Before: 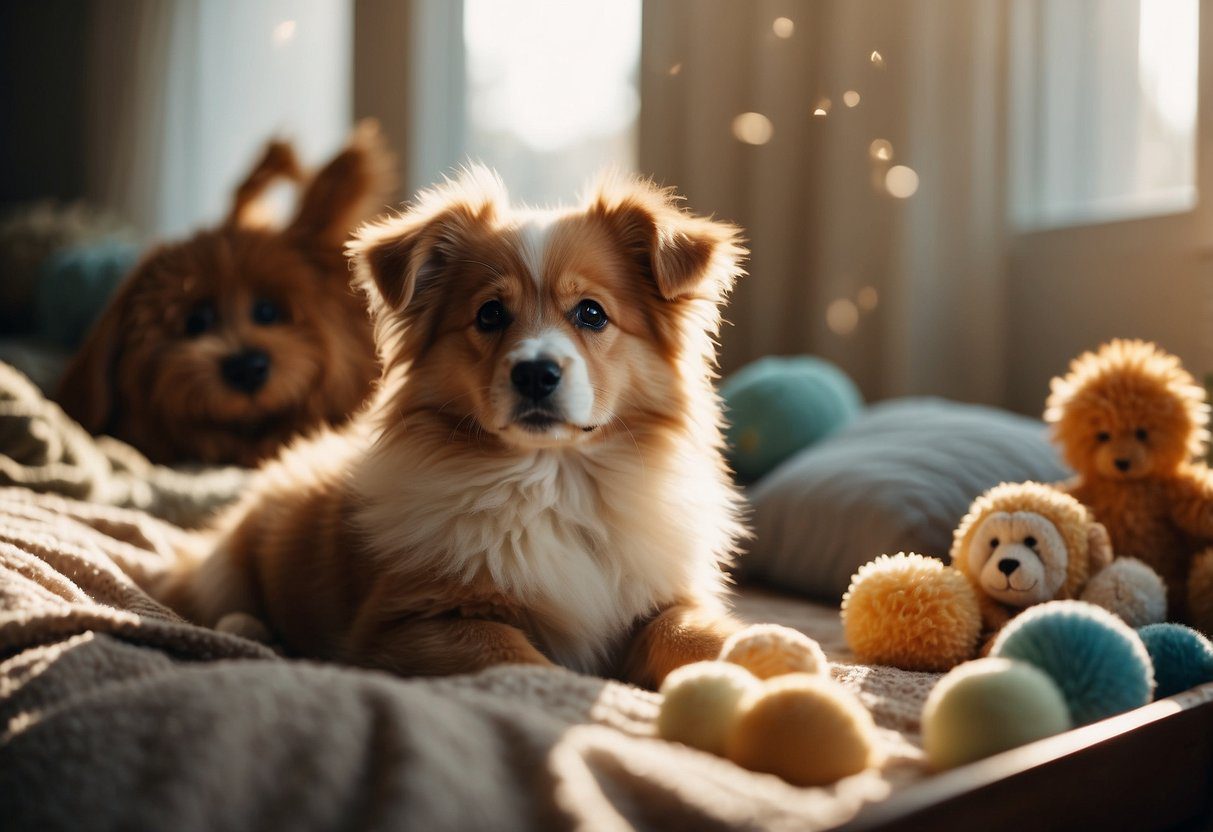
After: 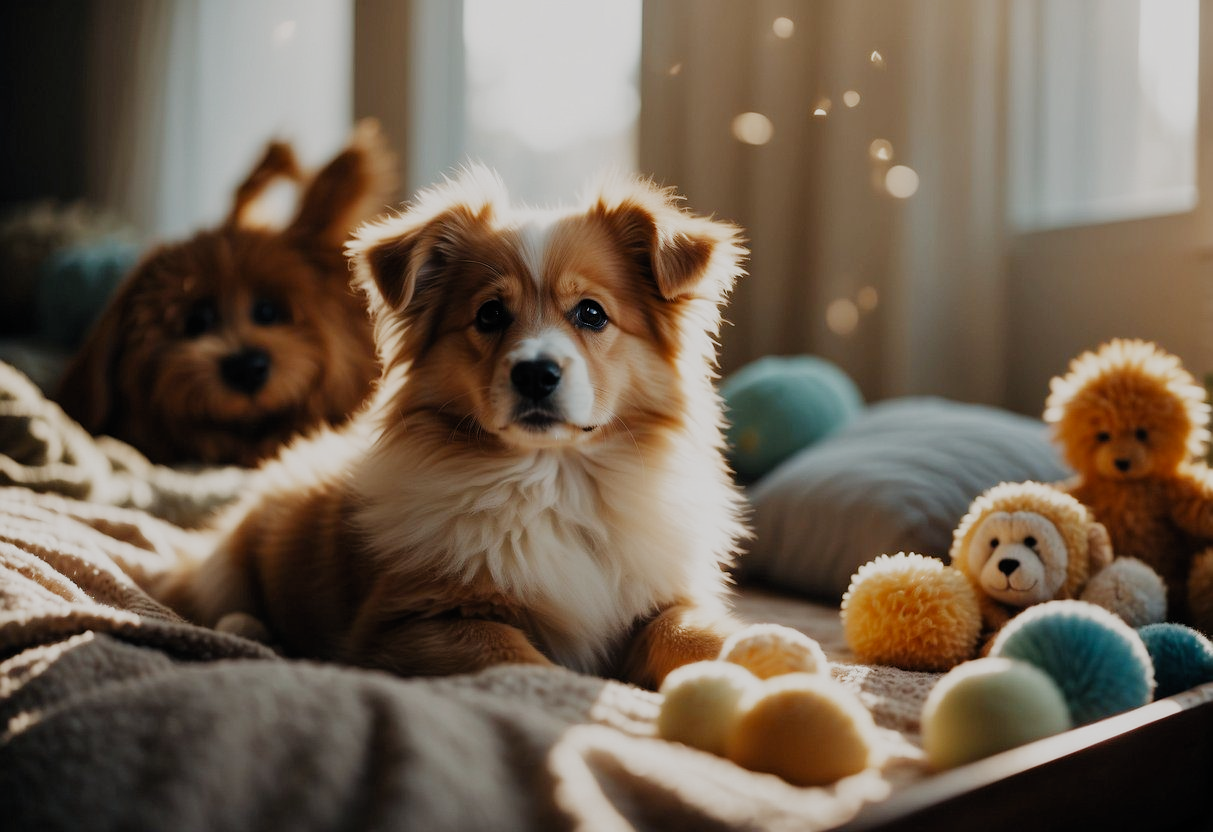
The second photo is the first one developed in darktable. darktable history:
filmic rgb: black relative exposure -8.14 EV, white relative exposure 3.76 EV, threshold 3.03 EV, hardness 4.41, preserve chrominance no, color science v5 (2021), contrast in shadows safe, contrast in highlights safe, enable highlight reconstruction true
